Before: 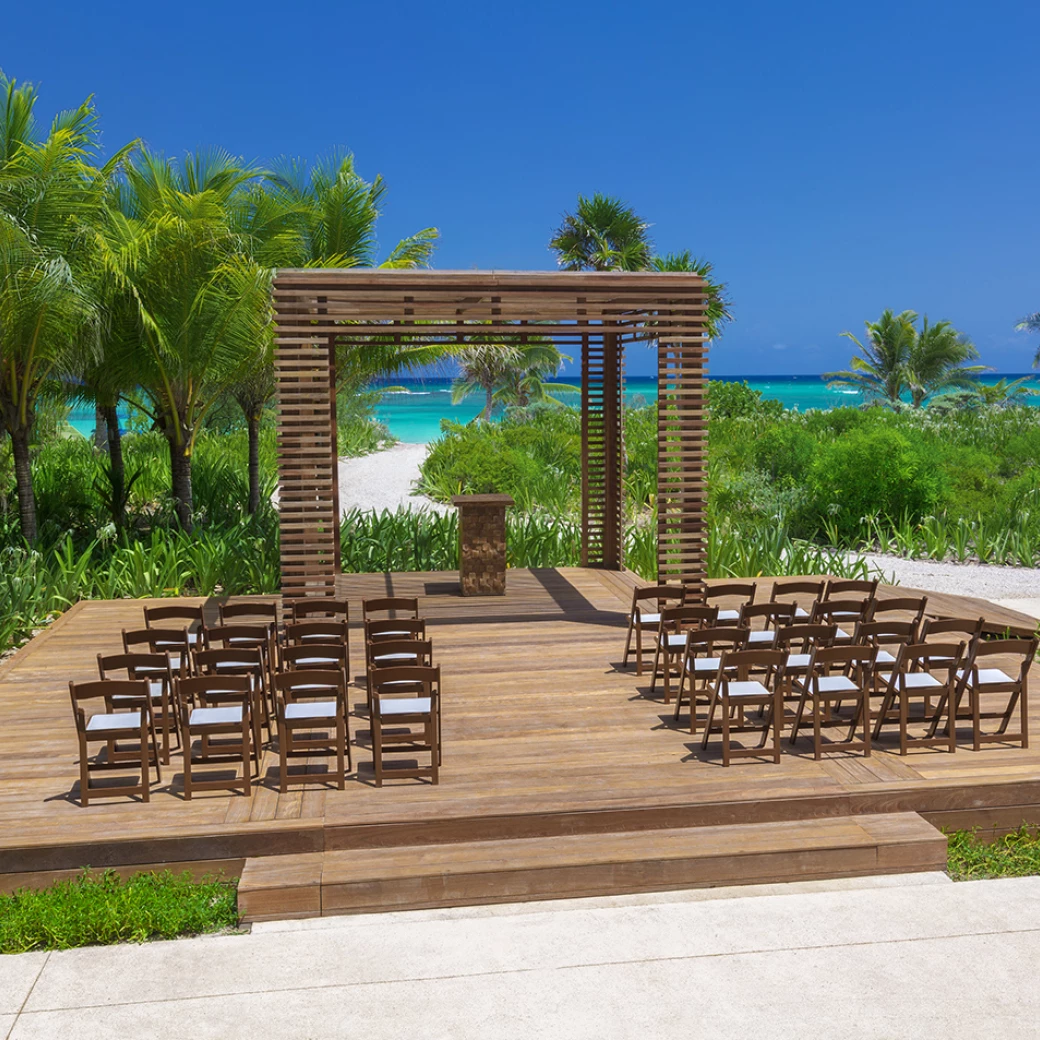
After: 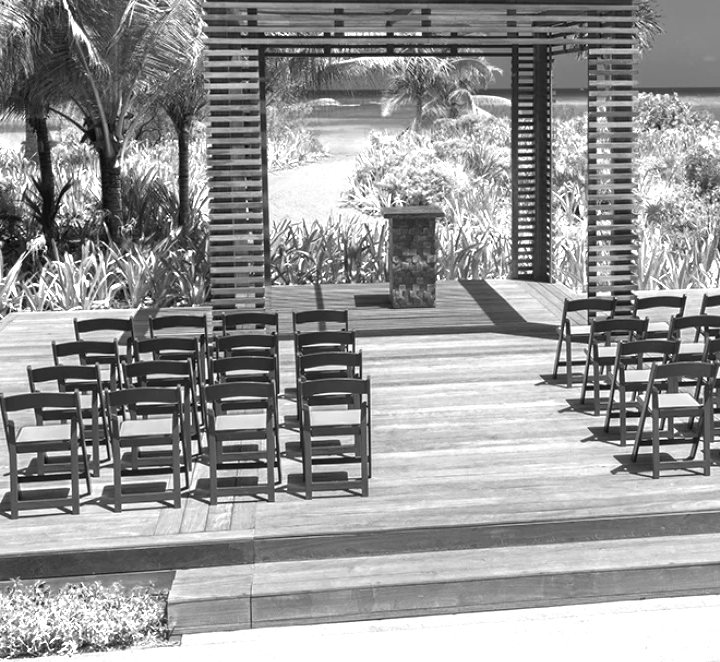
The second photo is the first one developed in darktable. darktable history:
color zones: curves: ch0 [(0, 0.554) (0.146, 0.662) (0.293, 0.86) (0.503, 0.774) (0.637, 0.106) (0.74, 0.072) (0.866, 0.488) (0.998, 0.569)]; ch1 [(0, 0) (0.143, 0) (0.286, 0) (0.429, 0) (0.571, 0) (0.714, 0) (0.857, 0)]
exposure: exposure 0.13 EV, compensate exposure bias true, compensate highlight preservation false
crop: left 6.748%, top 27.765%, right 24.021%, bottom 8.499%
color correction: highlights a* 9.46, highlights b* 8.59, shadows a* 39.21, shadows b* 39.67, saturation 0.788
contrast brightness saturation: contrast 0.027, brightness -0.041
